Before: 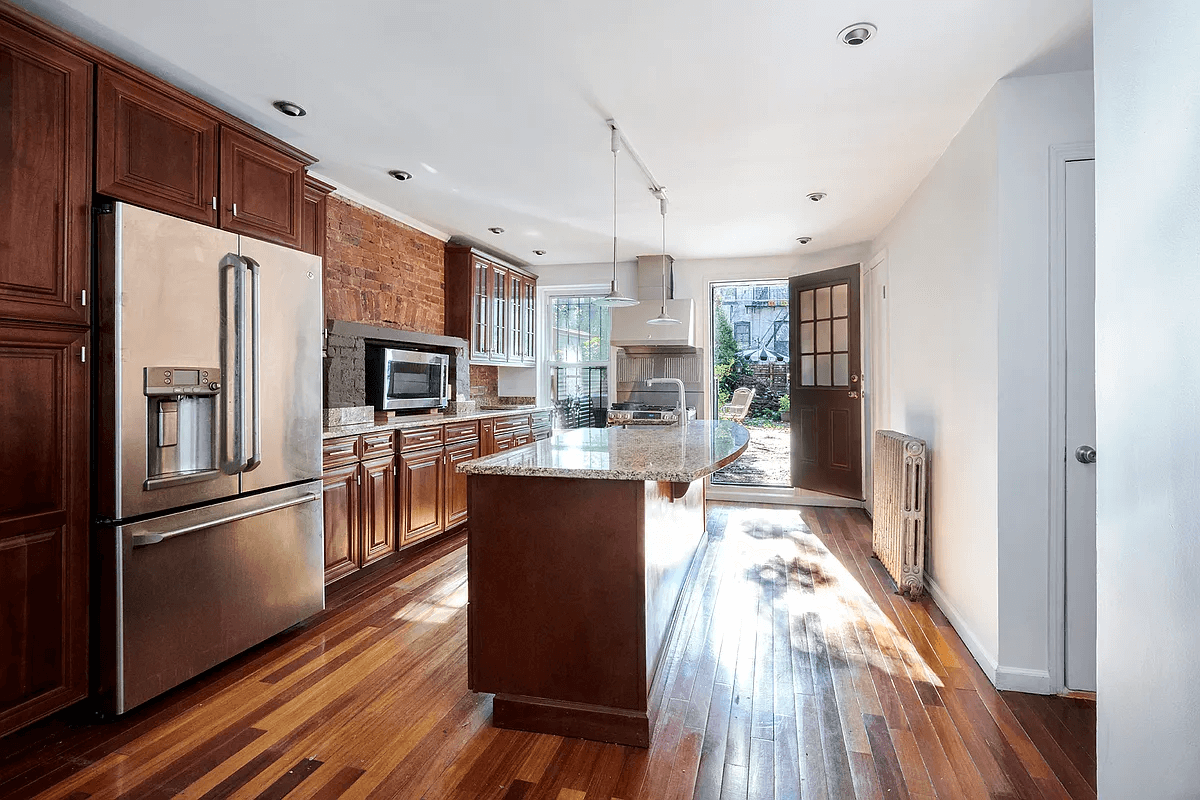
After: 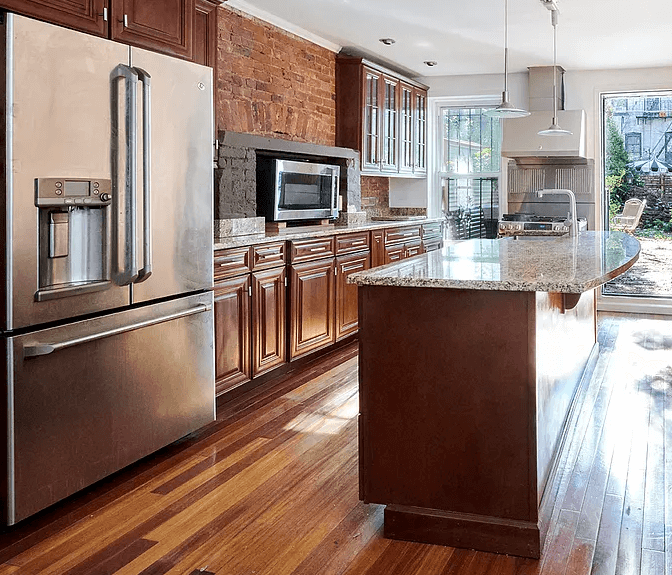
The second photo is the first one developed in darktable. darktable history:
crop: left 9.099%, top 23.644%, right 34.844%, bottom 4.376%
